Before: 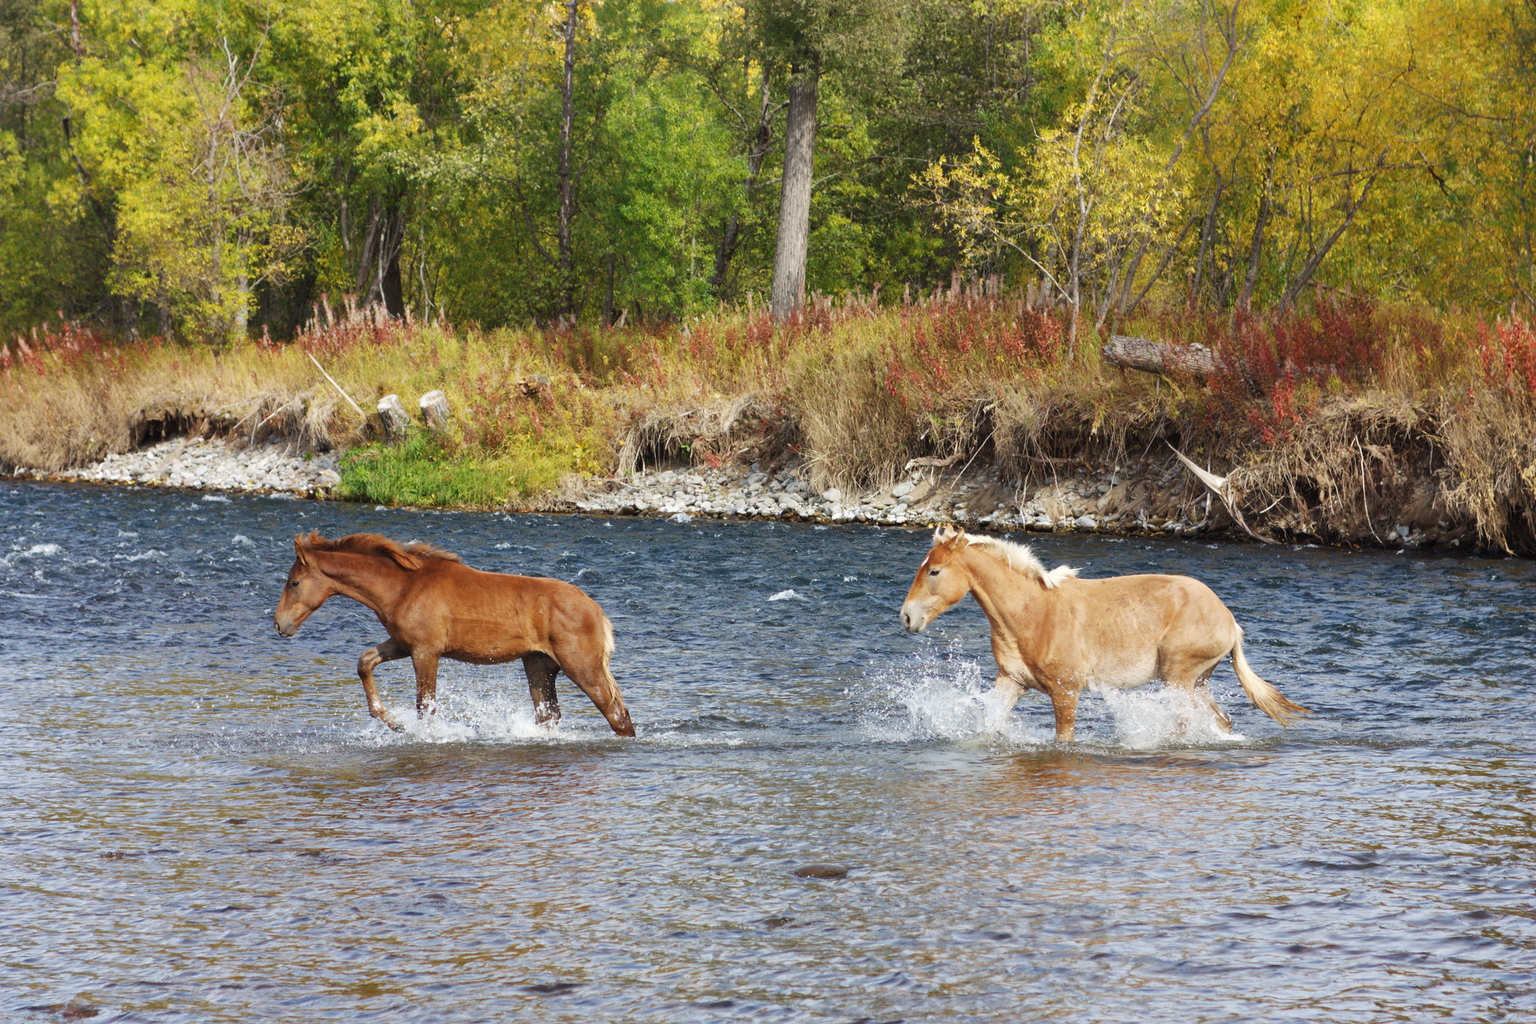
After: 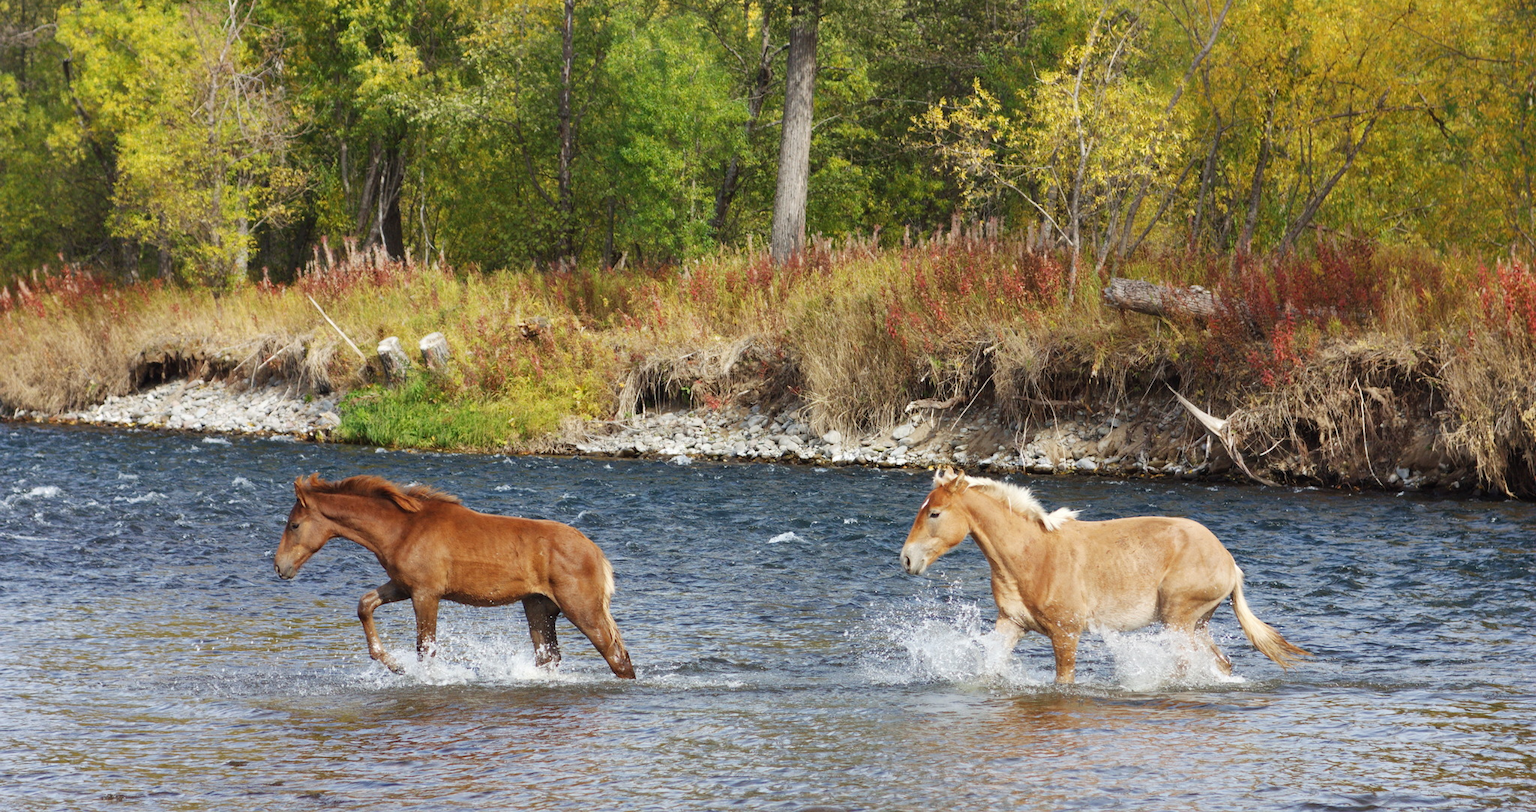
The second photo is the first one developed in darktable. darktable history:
crop and rotate: top 5.665%, bottom 14.984%
